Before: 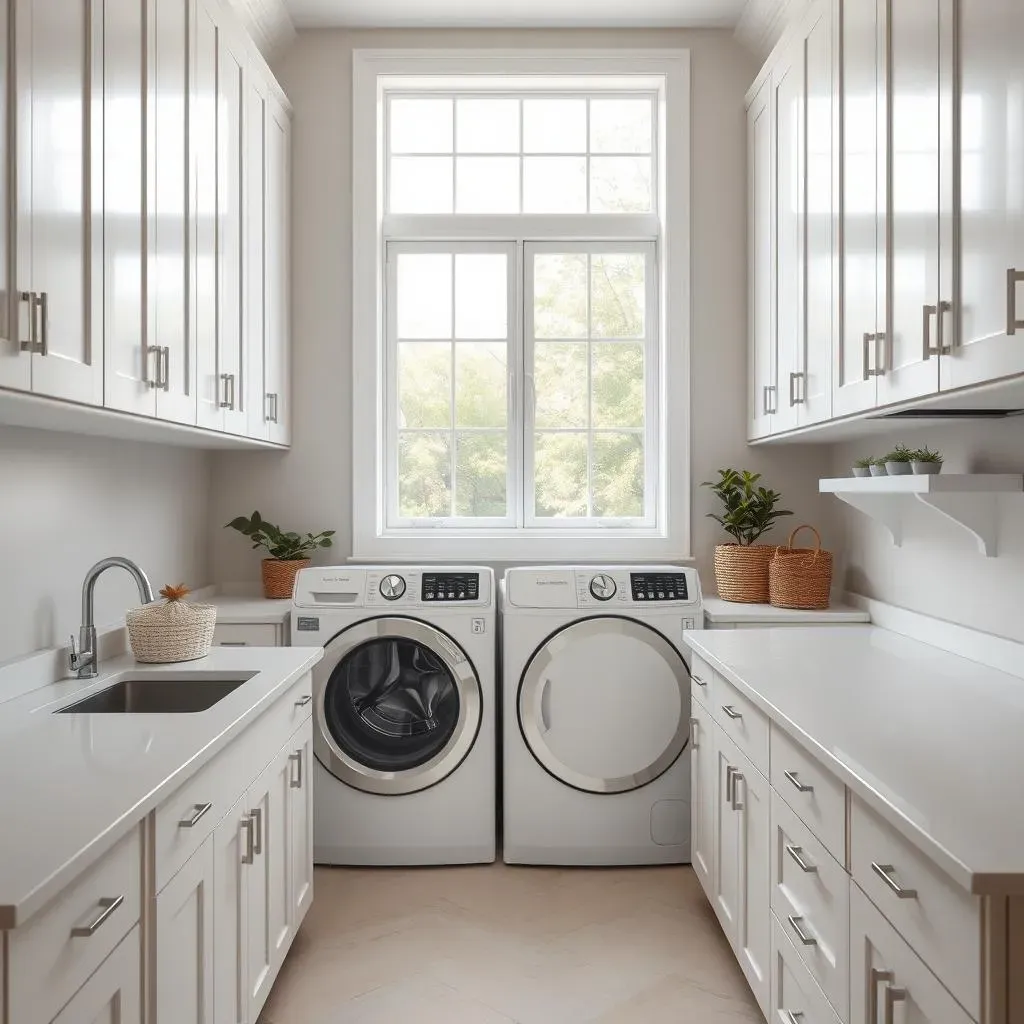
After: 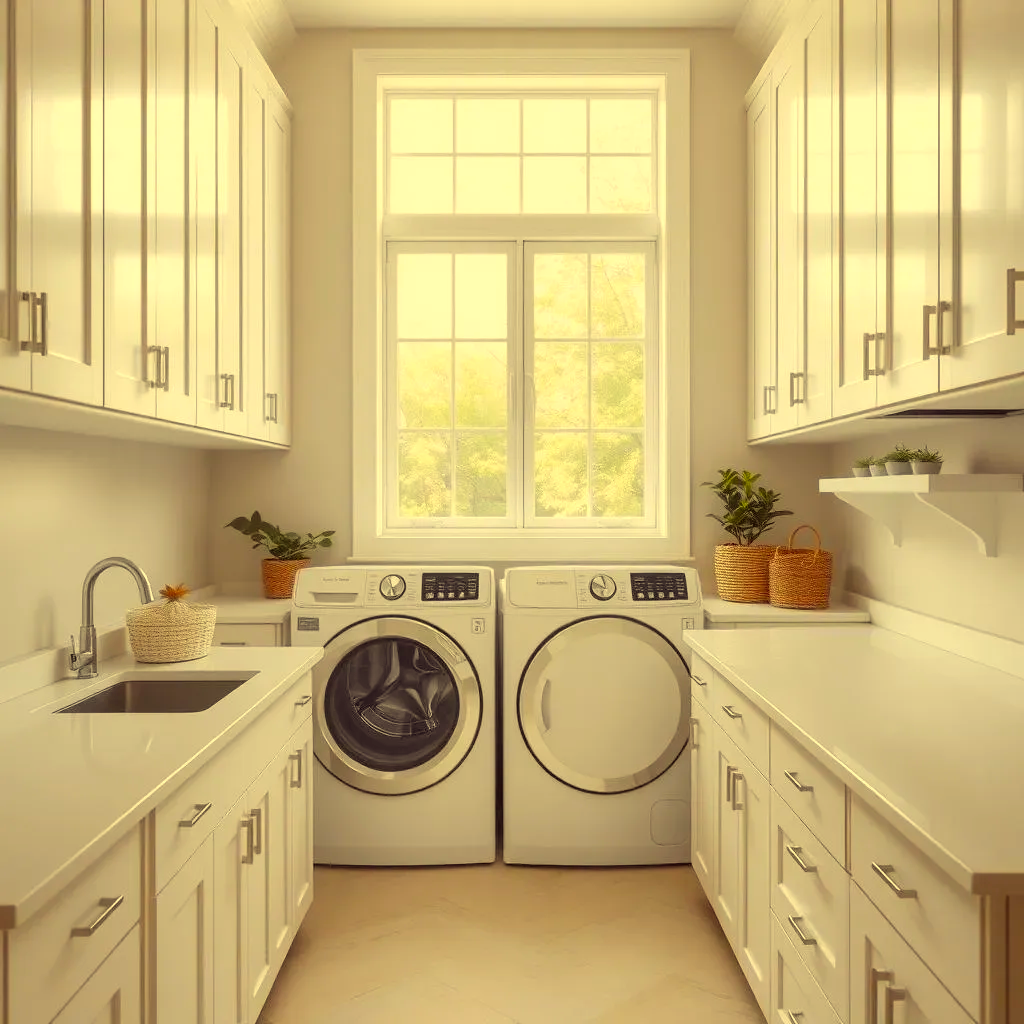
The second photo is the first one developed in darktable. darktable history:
contrast brightness saturation: brightness 0.086, saturation 0.193
color correction: highlights a* -0.5, highlights b* 40, shadows a* 9.43, shadows b* -0.392
